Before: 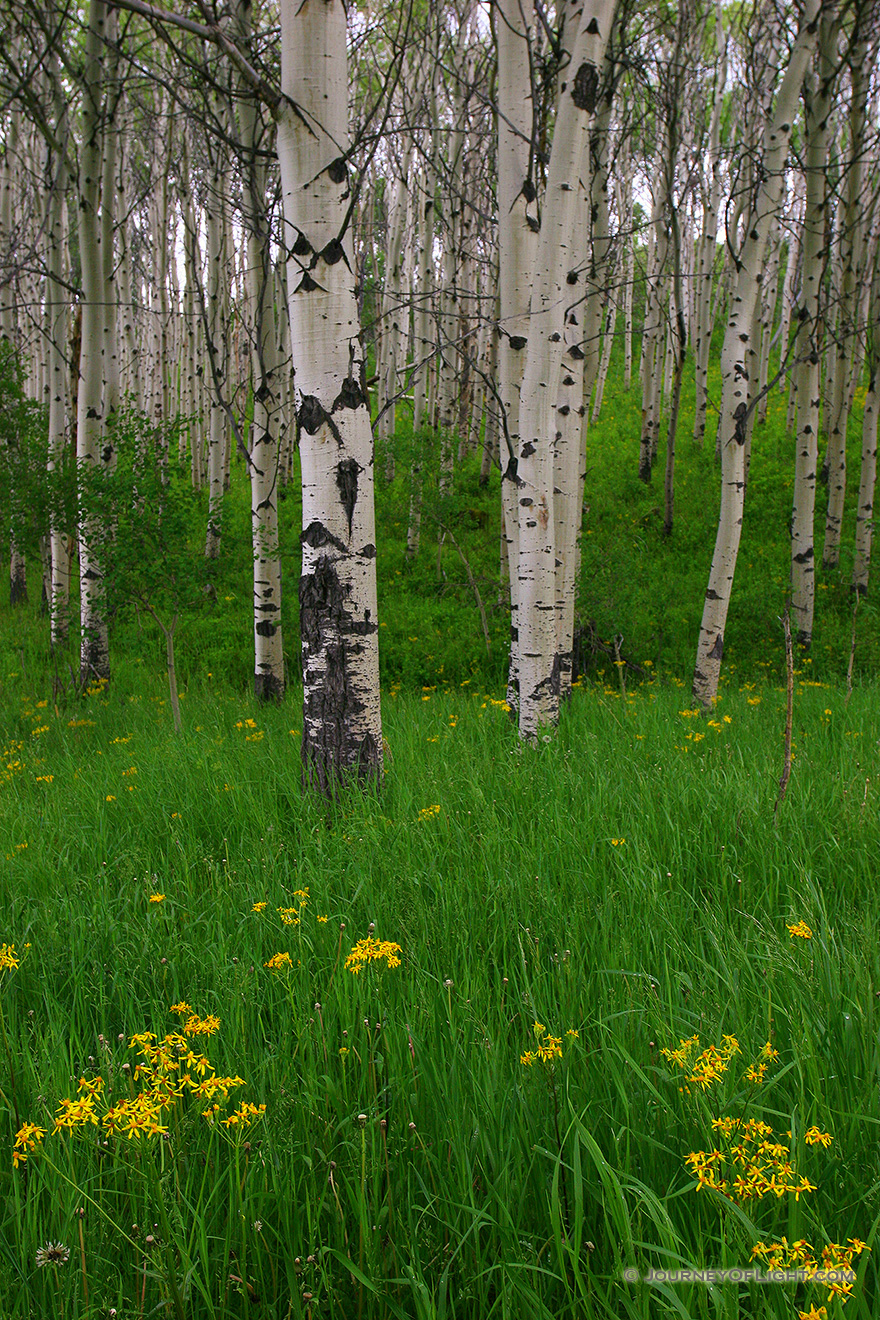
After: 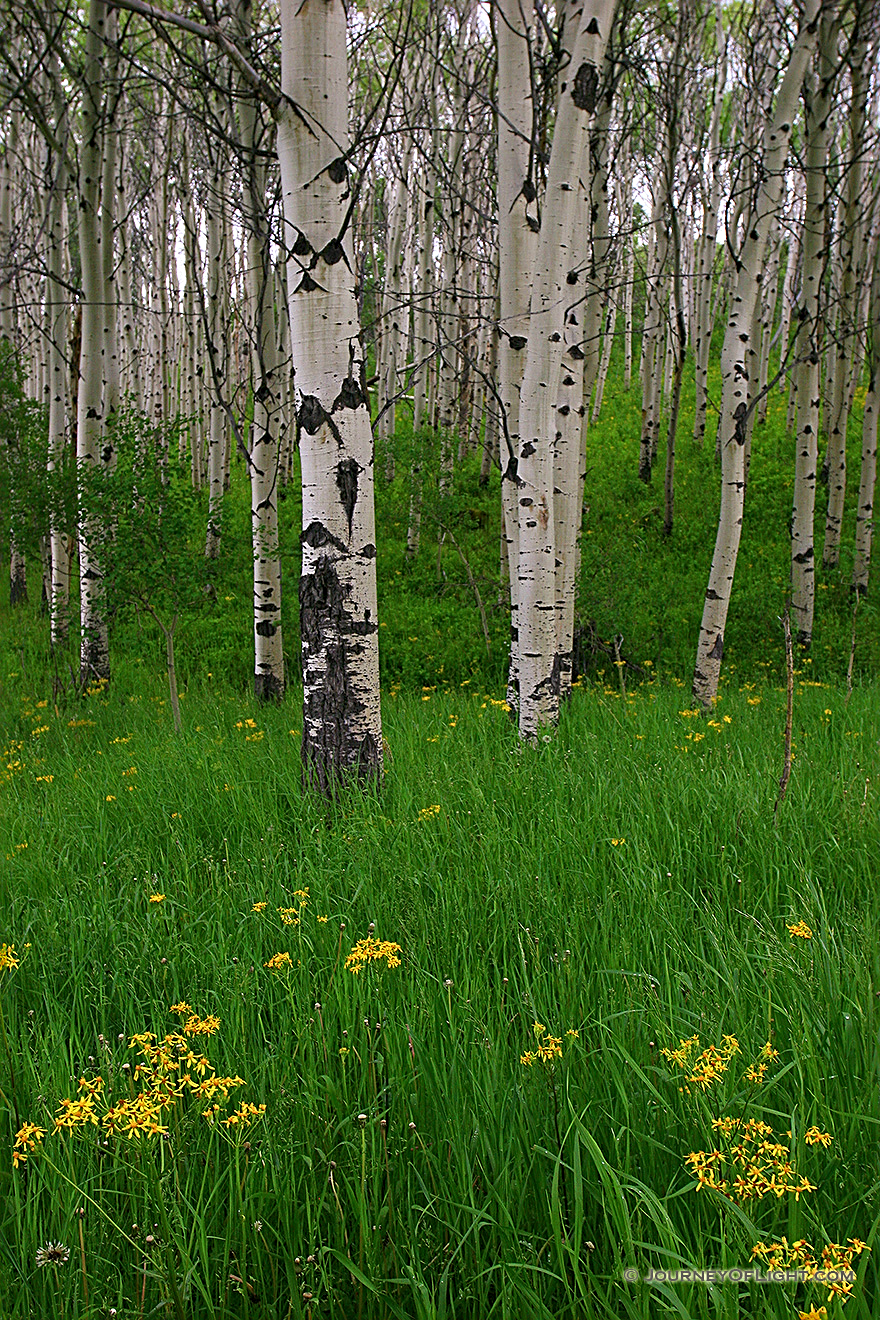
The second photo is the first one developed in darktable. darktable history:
sharpen: radius 2.54, amount 0.632
